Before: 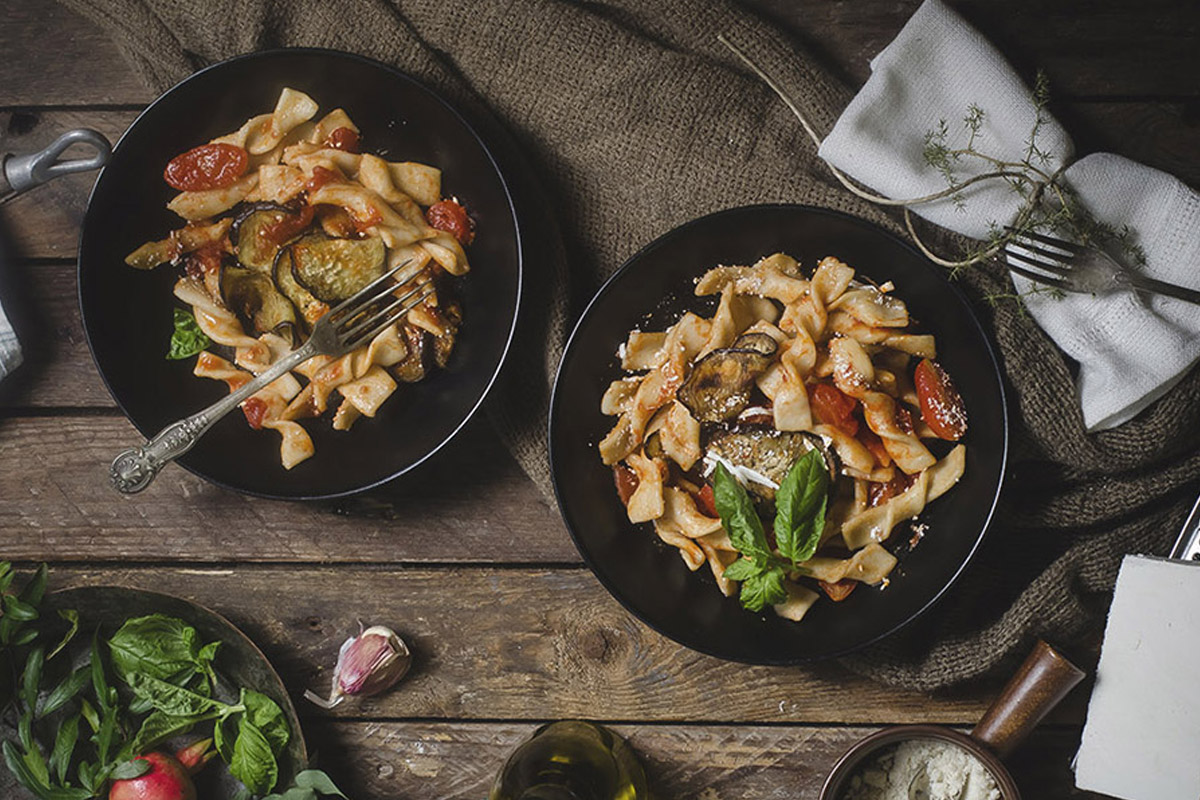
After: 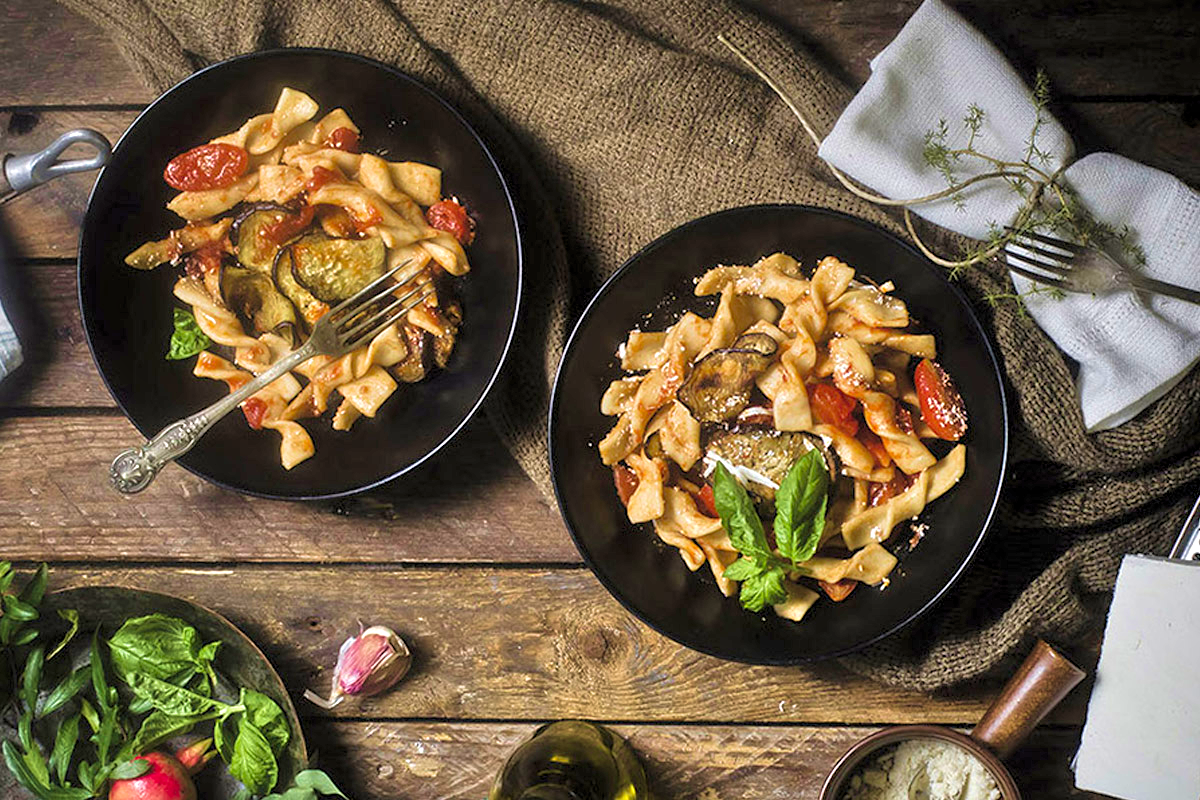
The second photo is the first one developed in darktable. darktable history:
tone equalizer: -7 EV 0.15 EV, -6 EV 0.6 EV, -5 EV 1.15 EV, -4 EV 1.33 EV, -3 EV 1.15 EV, -2 EV 0.6 EV, -1 EV 0.15 EV, mask exposure compensation -0.5 EV
velvia: strength 50%
contrast brightness saturation: contrast 0.07, brightness -0.13, saturation 0.06
rgb levels: levels [[0.013, 0.434, 0.89], [0, 0.5, 1], [0, 0.5, 1]]
